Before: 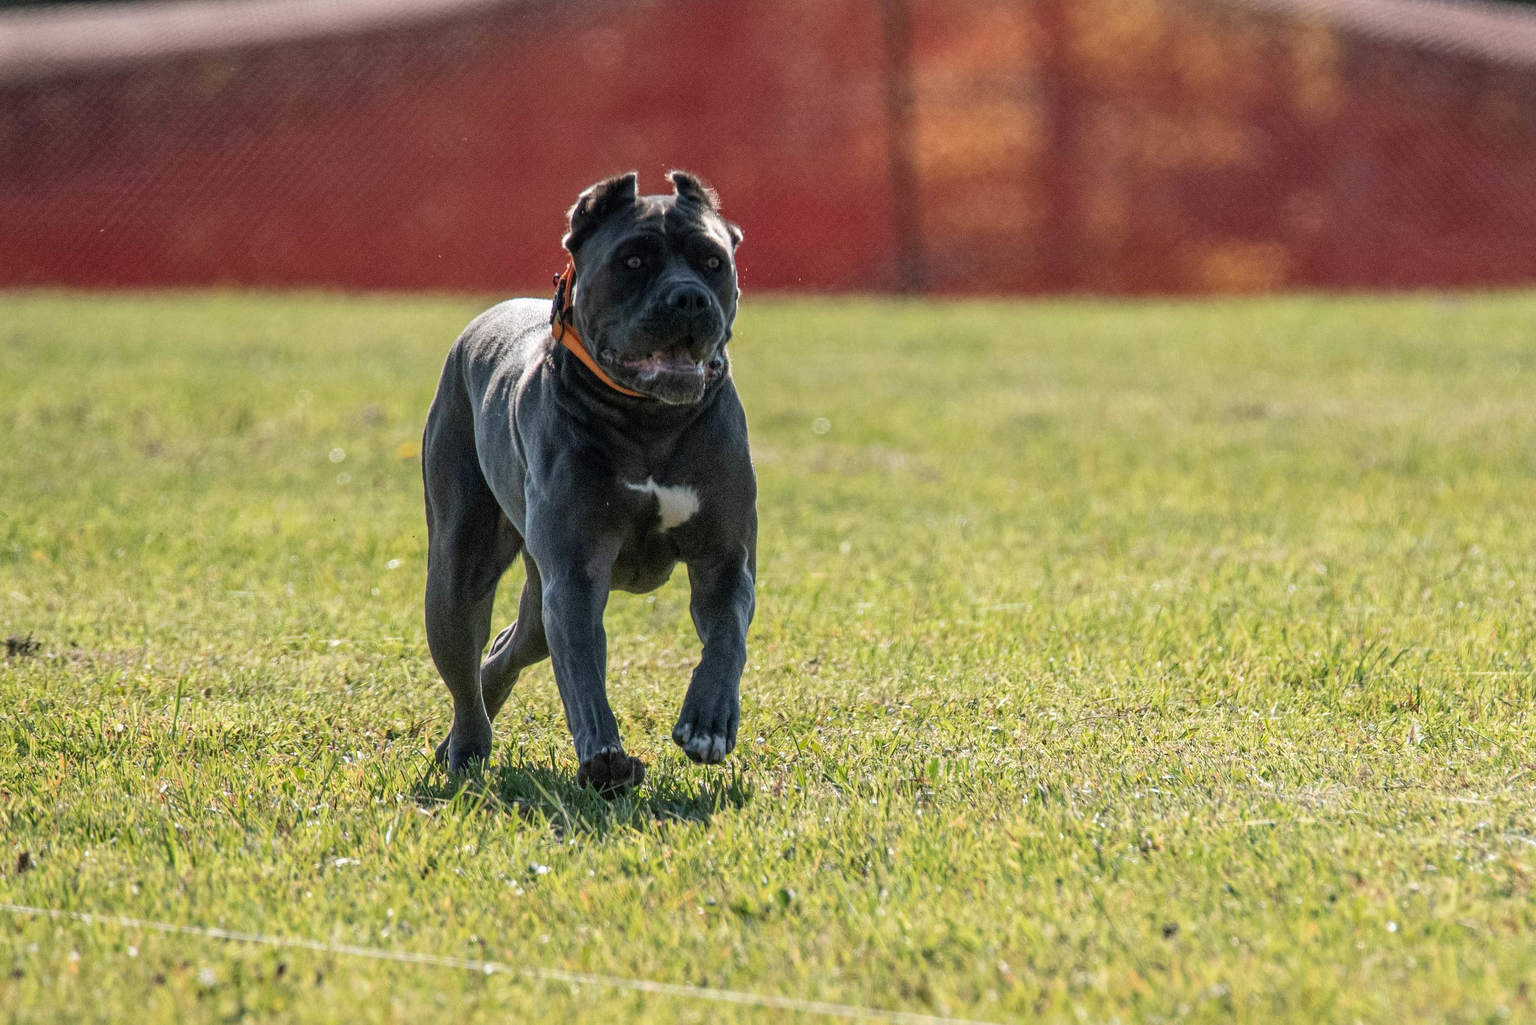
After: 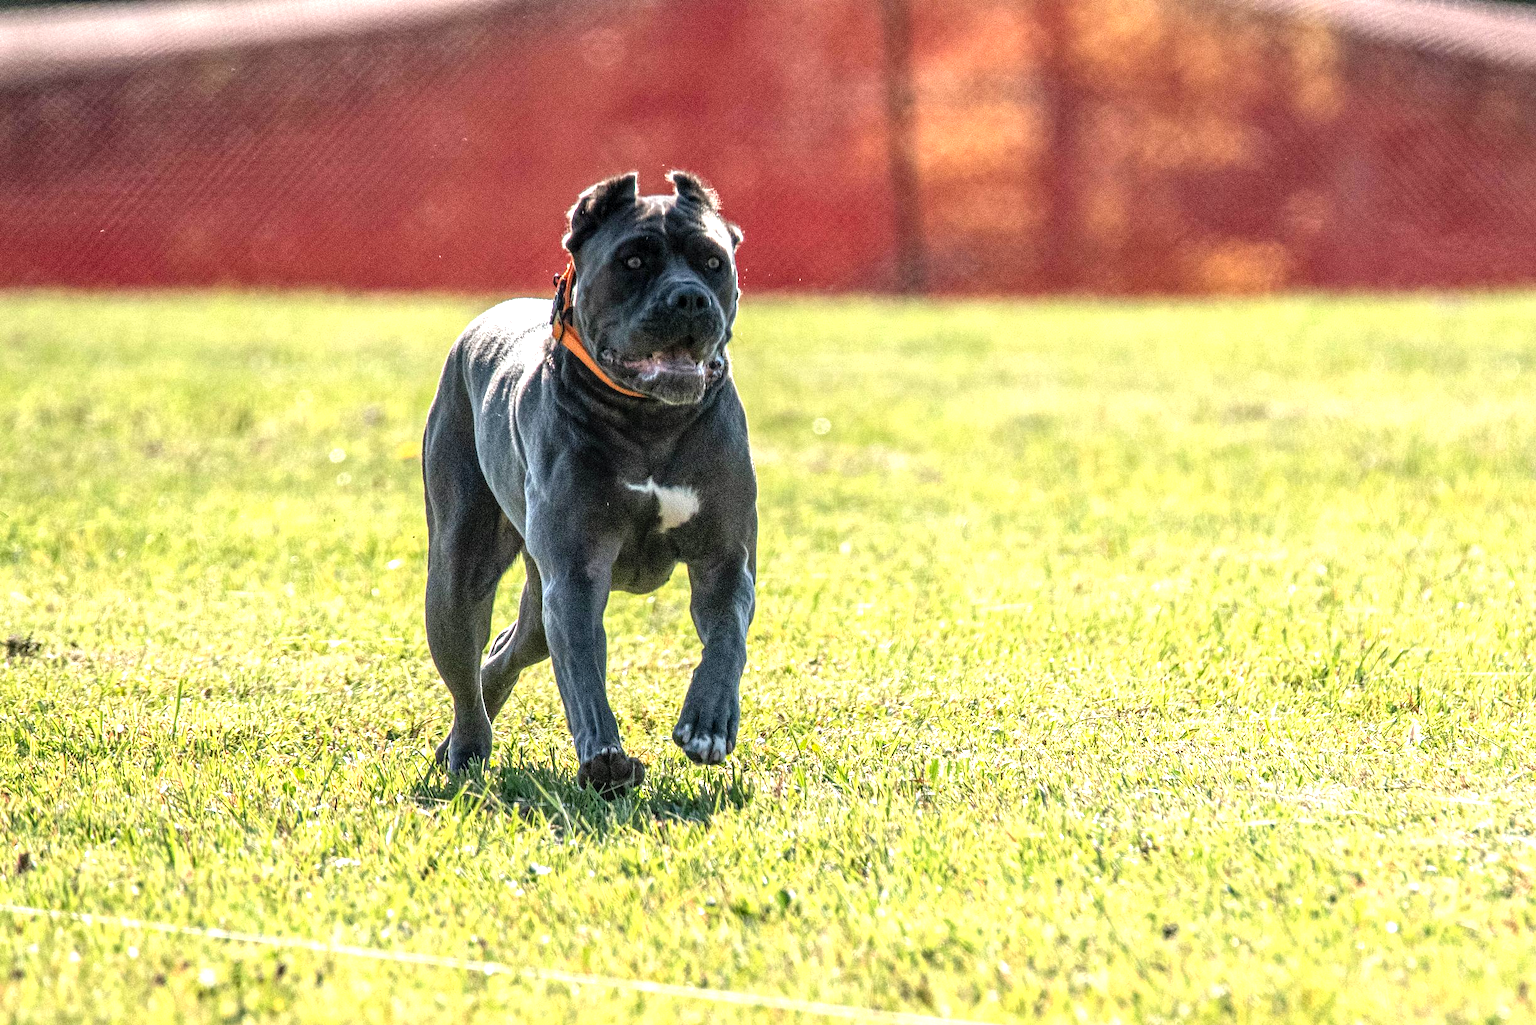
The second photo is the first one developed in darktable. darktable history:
local contrast: on, module defaults
levels: levels [0, 0.374, 0.749]
